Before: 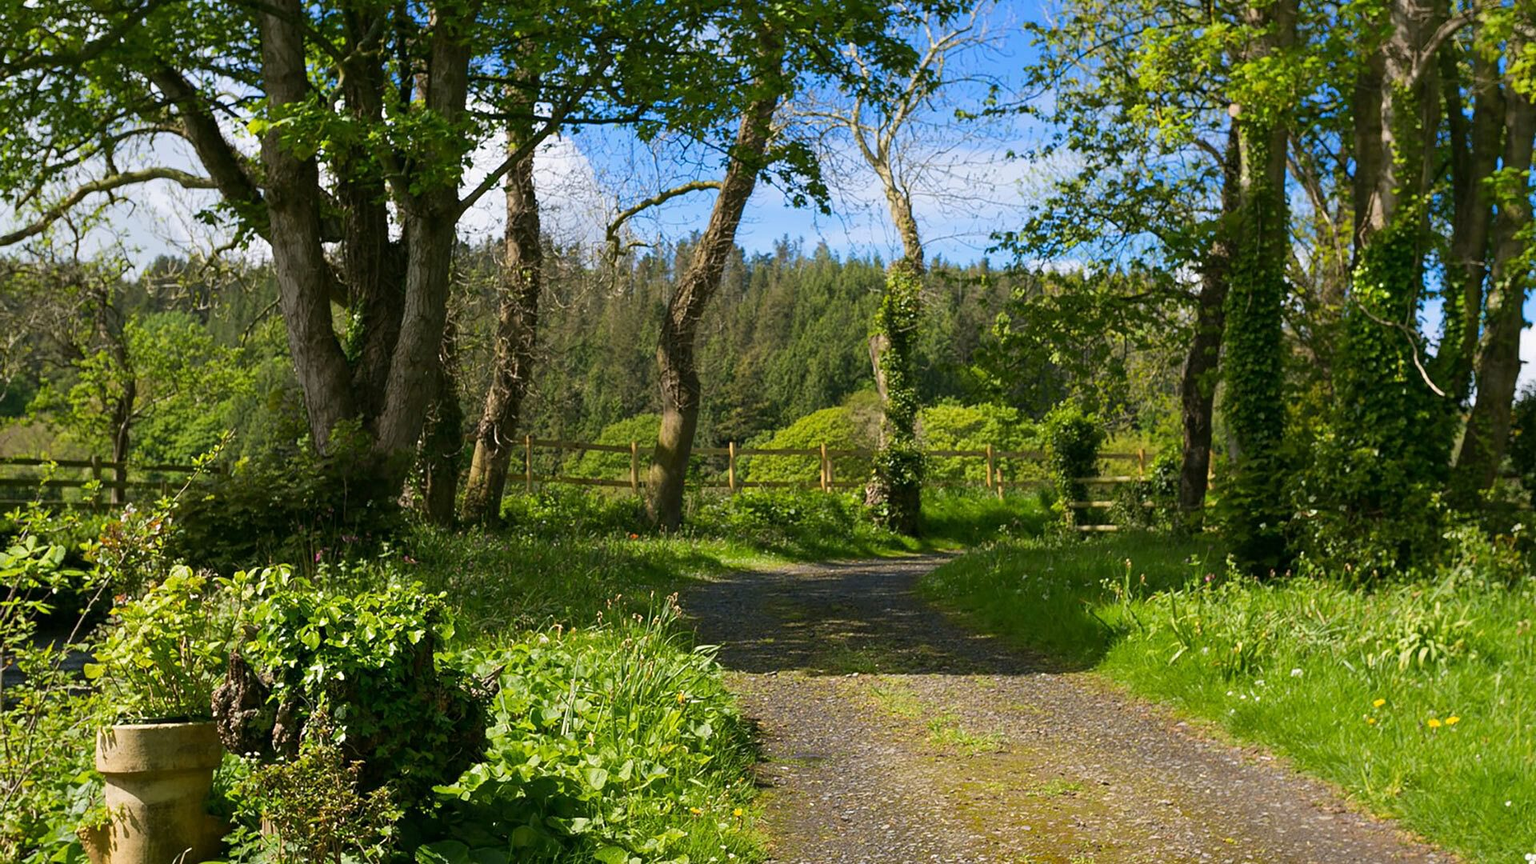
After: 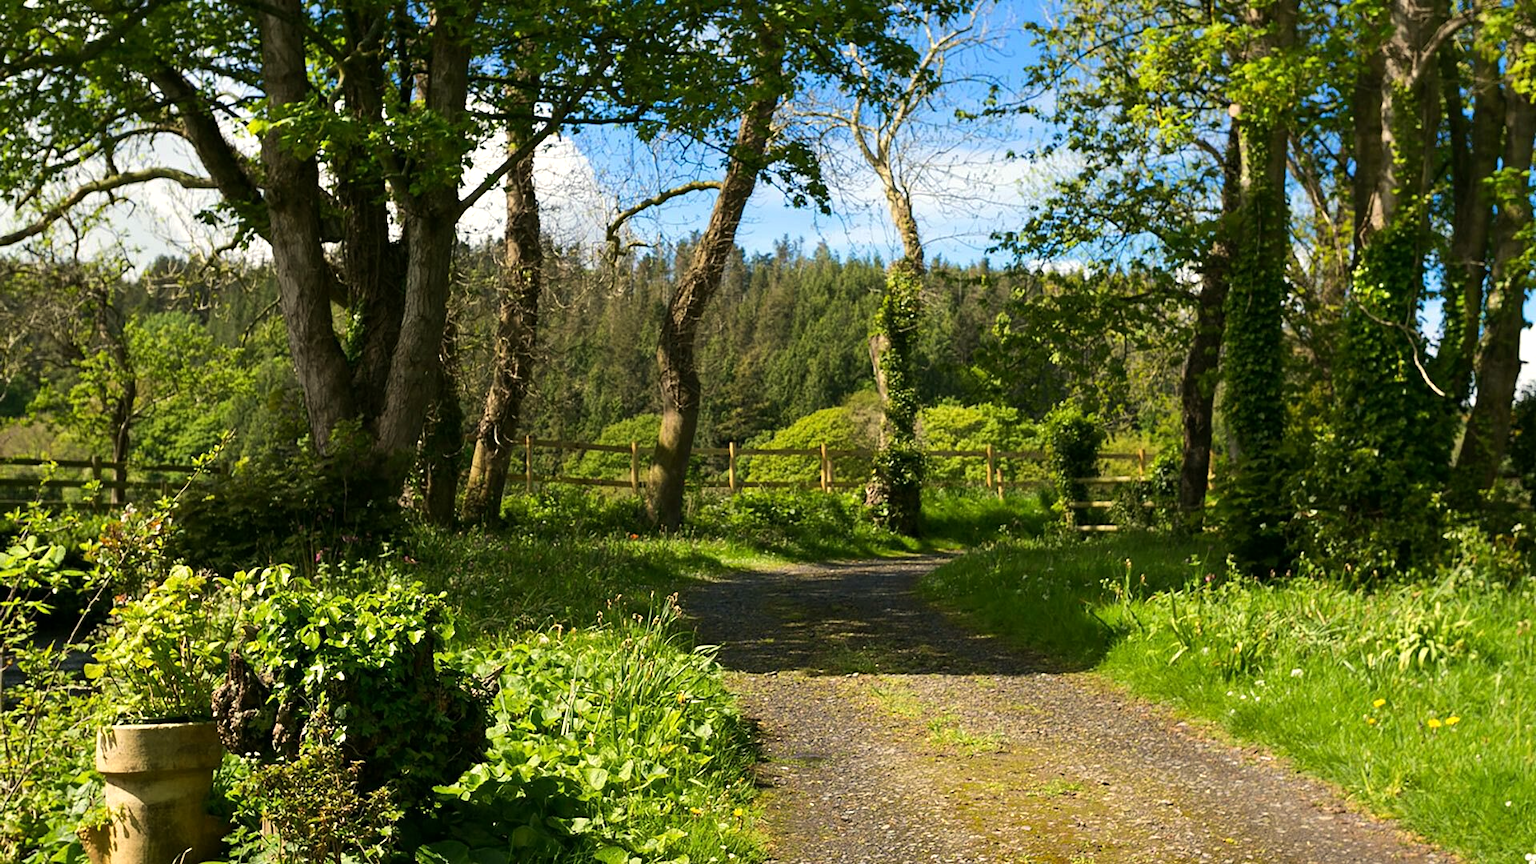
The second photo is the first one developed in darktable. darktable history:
exposure: black level correction 0.001, compensate highlight preservation false
white balance: red 1.029, blue 0.92
tone equalizer: -8 EV -0.417 EV, -7 EV -0.389 EV, -6 EV -0.333 EV, -5 EV -0.222 EV, -3 EV 0.222 EV, -2 EV 0.333 EV, -1 EV 0.389 EV, +0 EV 0.417 EV, edges refinement/feathering 500, mask exposure compensation -1.57 EV, preserve details no
